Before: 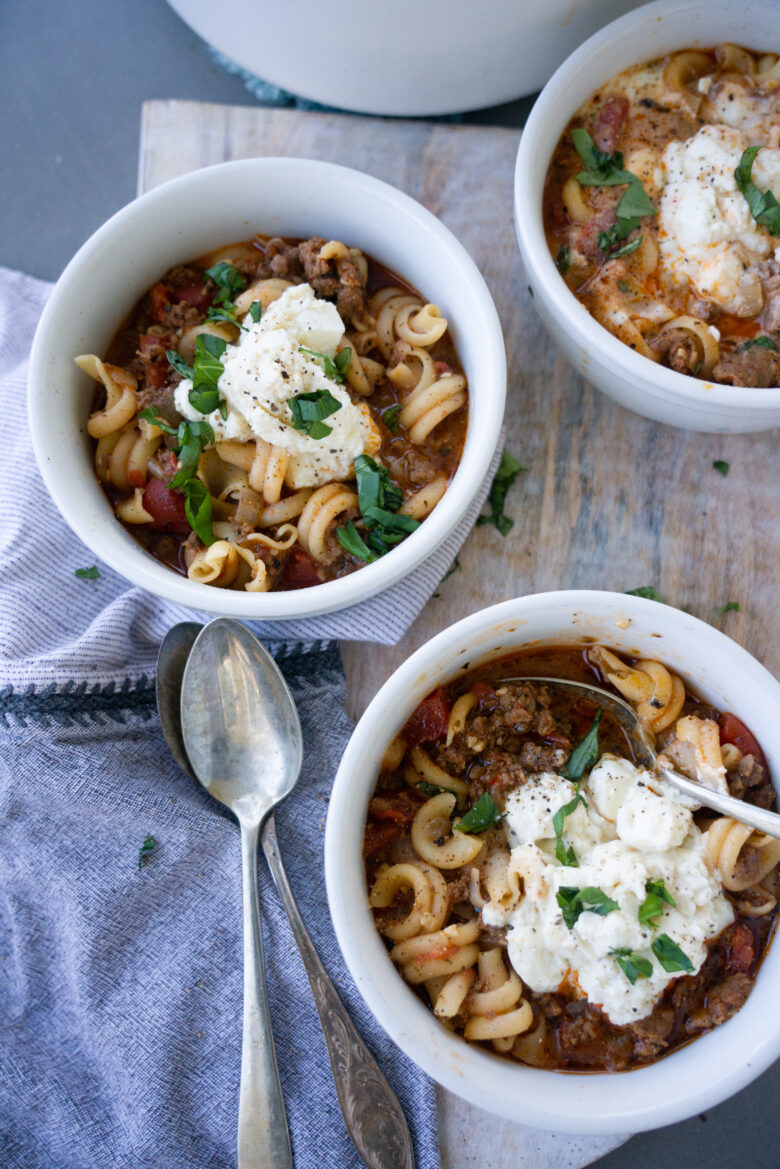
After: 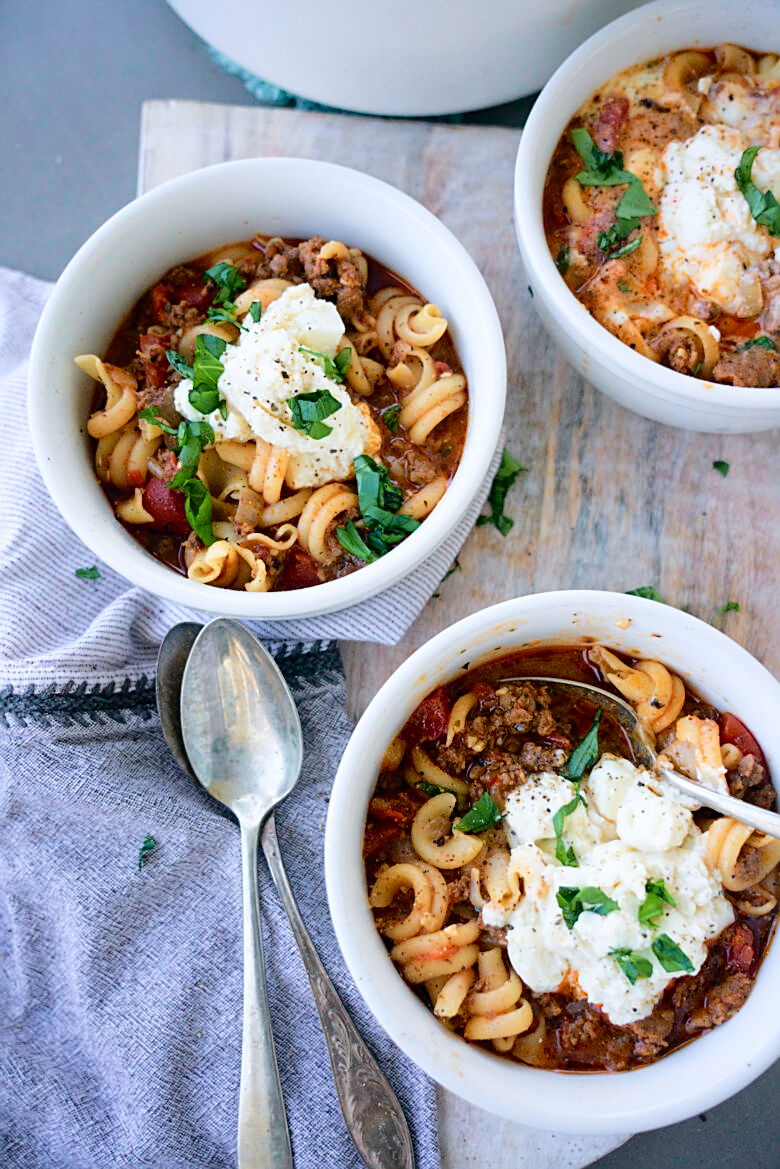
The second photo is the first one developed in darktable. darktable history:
sharpen: on, module defaults
tone curve: curves: ch0 [(0, 0) (0.051, 0.047) (0.102, 0.099) (0.228, 0.275) (0.432, 0.535) (0.695, 0.778) (0.908, 0.946) (1, 1)]; ch1 [(0, 0) (0.339, 0.298) (0.402, 0.363) (0.453, 0.413) (0.485, 0.469) (0.494, 0.493) (0.504, 0.501) (0.525, 0.534) (0.563, 0.595) (0.597, 0.638) (1, 1)]; ch2 [(0, 0) (0.48, 0.48) (0.504, 0.5) (0.539, 0.554) (0.59, 0.63) (0.642, 0.684) (0.824, 0.815) (1, 1)], color space Lab, independent channels, preserve colors none
